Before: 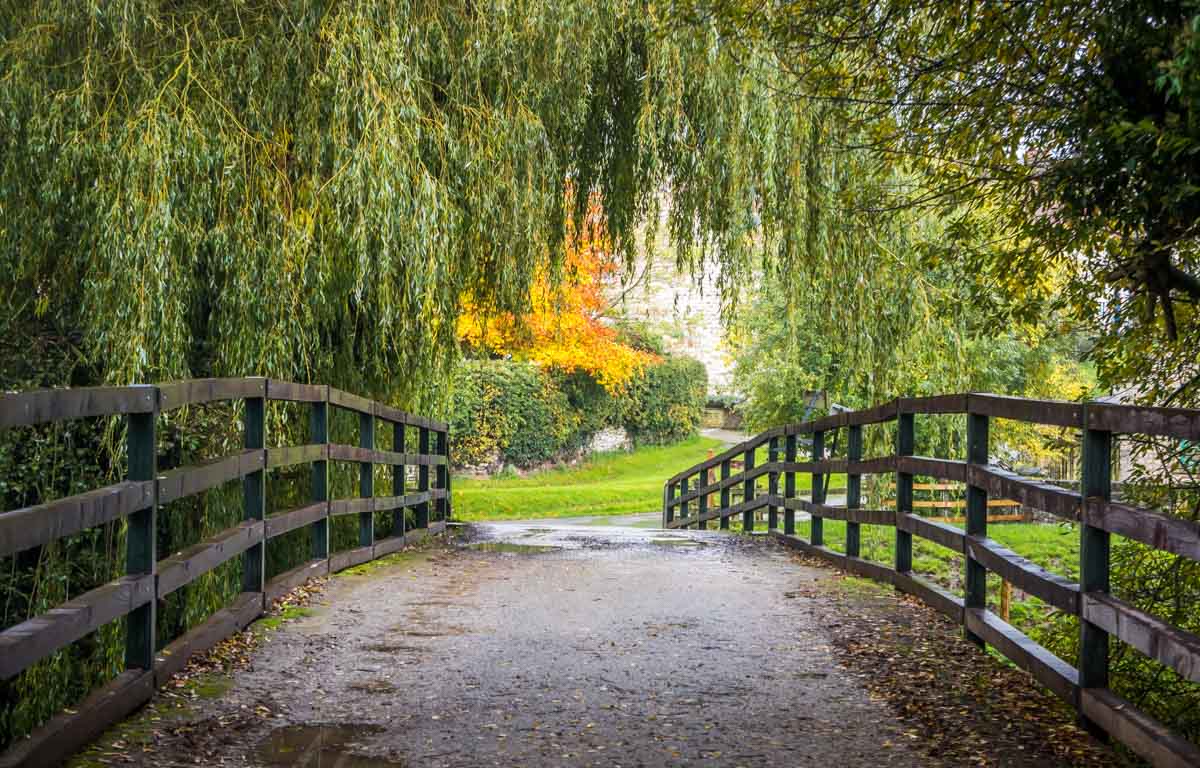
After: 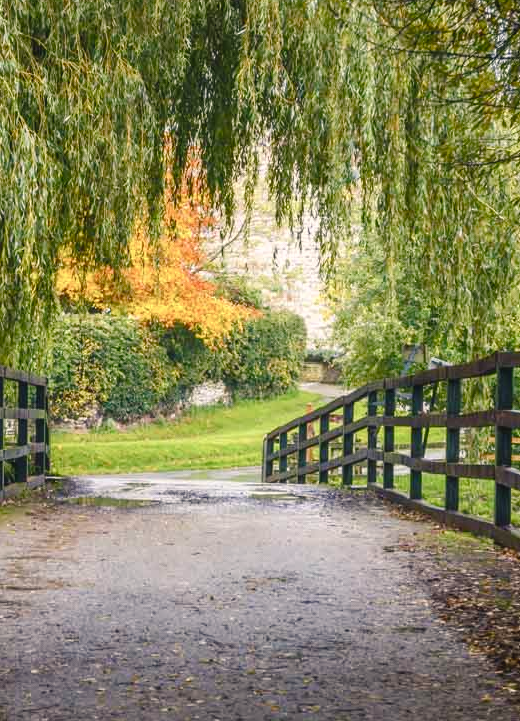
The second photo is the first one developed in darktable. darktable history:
crop: left 33.452%, top 6.025%, right 23.155%
color balance rgb: shadows lift › chroma 2%, shadows lift › hue 250°, power › hue 326.4°, highlights gain › chroma 2%, highlights gain › hue 64.8°, global offset › luminance 0.5%, global offset › hue 58.8°, perceptual saturation grading › highlights -25%, perceptual saturation grading › shadows 30%, global vibrance 15%
tone equalizer: on, module defaults
